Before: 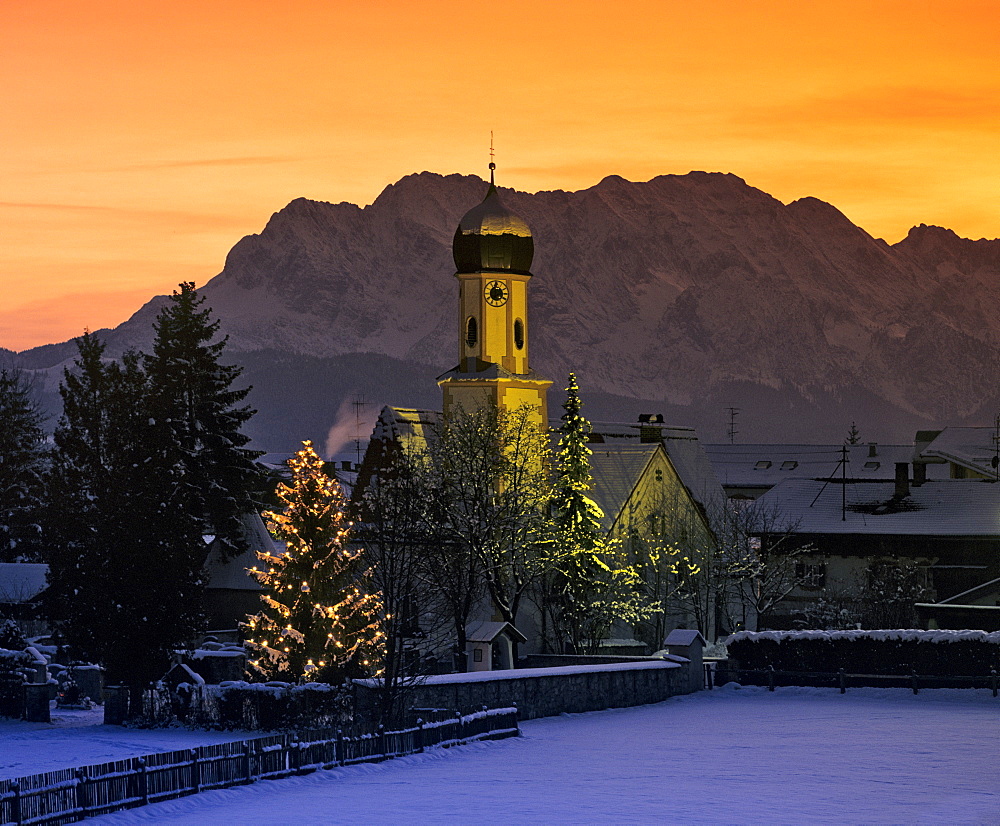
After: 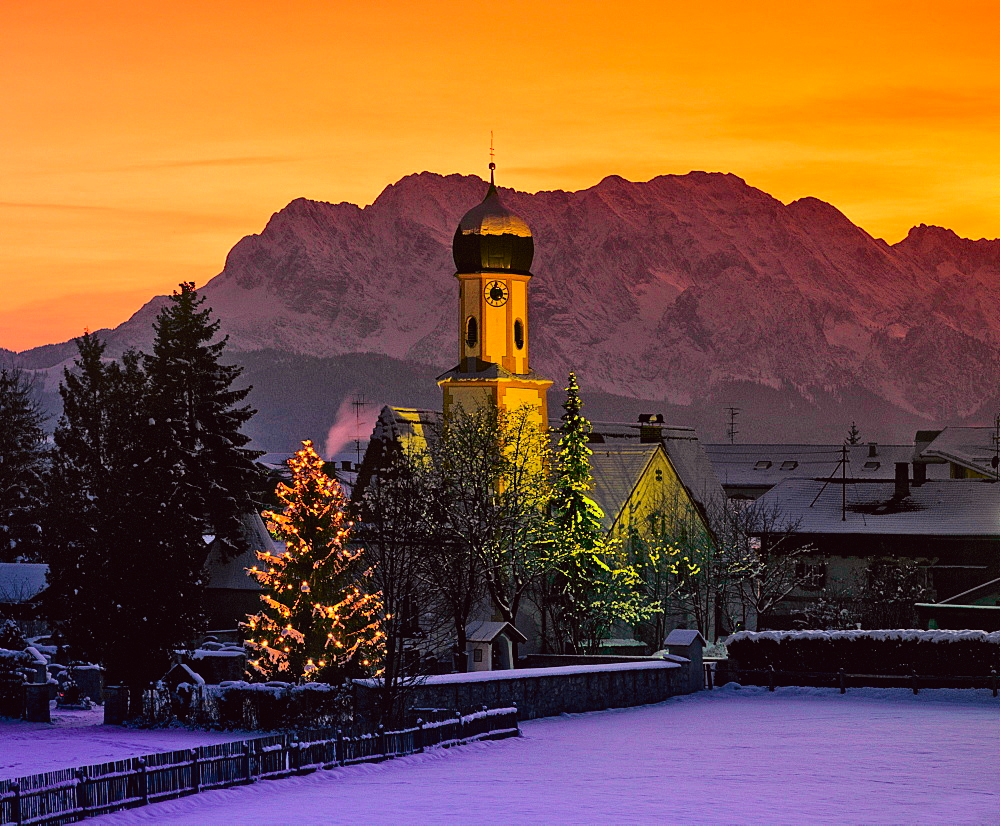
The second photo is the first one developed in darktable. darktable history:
shadows and highlights: shadows 30.24, highlights color adjustment 0.348%
tone curve: curves: ch0 [(0, 0.012) (0.144, 0.137) (0.326, 0.386) (0.489, 0.573) (0.656, 0.763) (0.849, 0.902) (1, 0.974)]; ch1 [(0, 0) (0.366, 0.367) (0.475, 0.453) (0.487, 0.501) (0.519, 0.527) (0.544, 0.579) (0.562, 0.619) (0.622, 0.694) (1, 1)]; ch2 [(0, 0) (0.333, 0.346) (0.375, 0.375) (0.424, 0.43) (0.476, 0.492) (0.502, 0.503) (0.533, 0.541) (0.572, 0.615) (0.605, 0.656) (0.641, 0.709) (1, 1)], color space Lab, independent channels, preserve colors none
